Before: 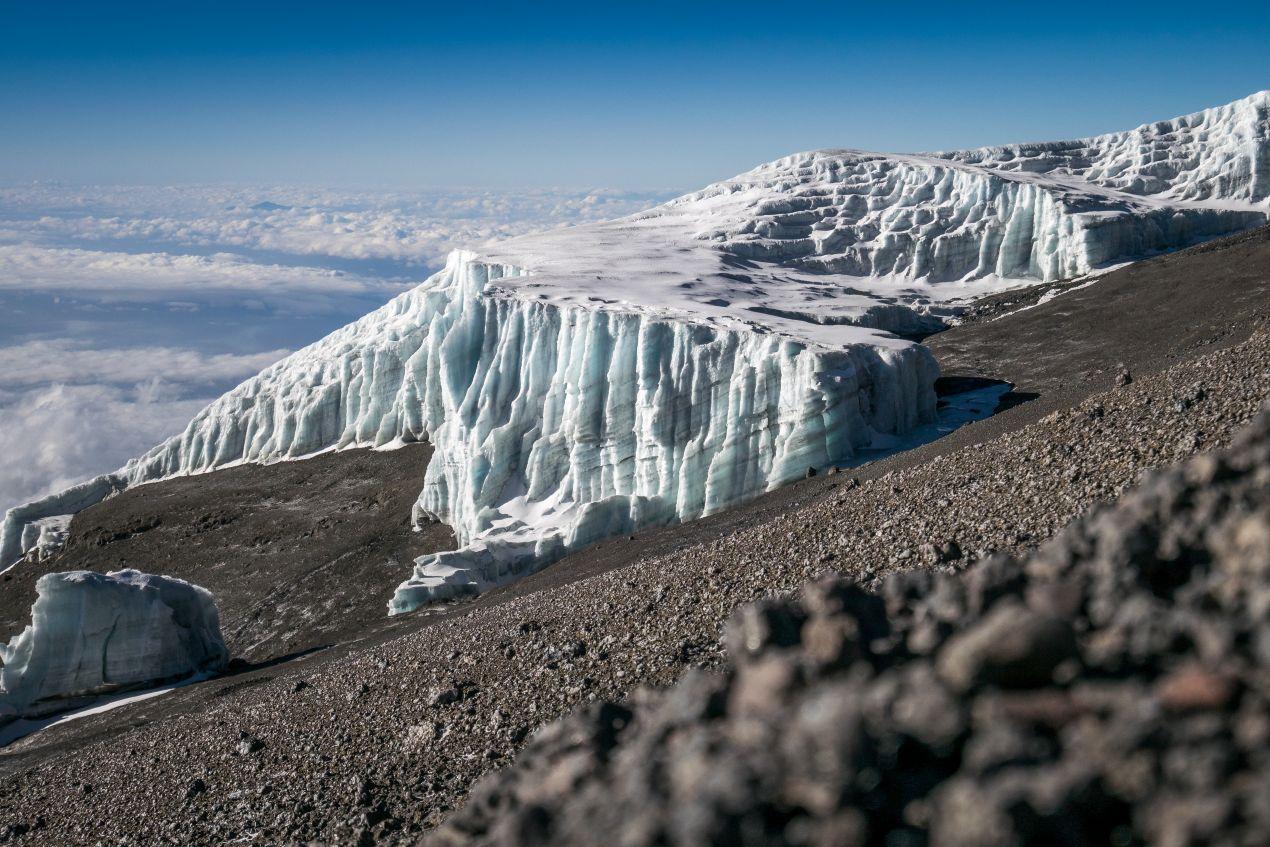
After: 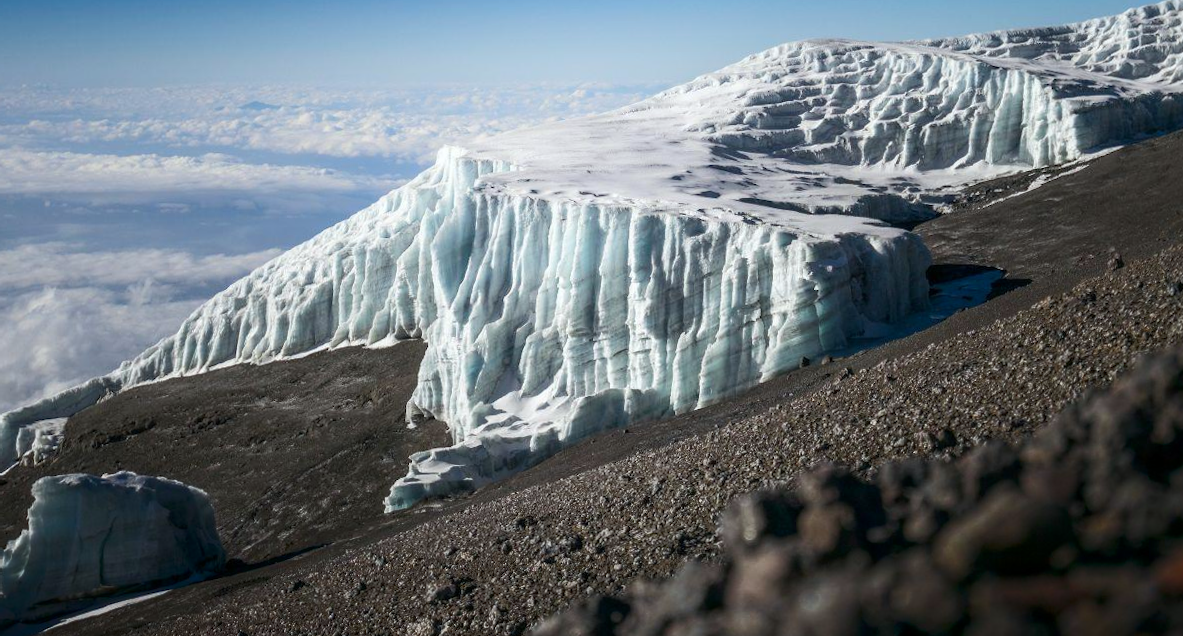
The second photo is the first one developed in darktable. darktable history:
rotate and perspective: rotation -1°, crop left 0.011, crop right 0.989, crop top 0.025, crop bottom 0.975
exposure: compensate highlight preservation false
shadows and highlights: shadows -90, highlights 90, soften with gaussian
crop and rotate: angle 0.03°, top 11.643%, right 5.651%, bottom 11.189%
white balance: red 0.978, blue 0.999
